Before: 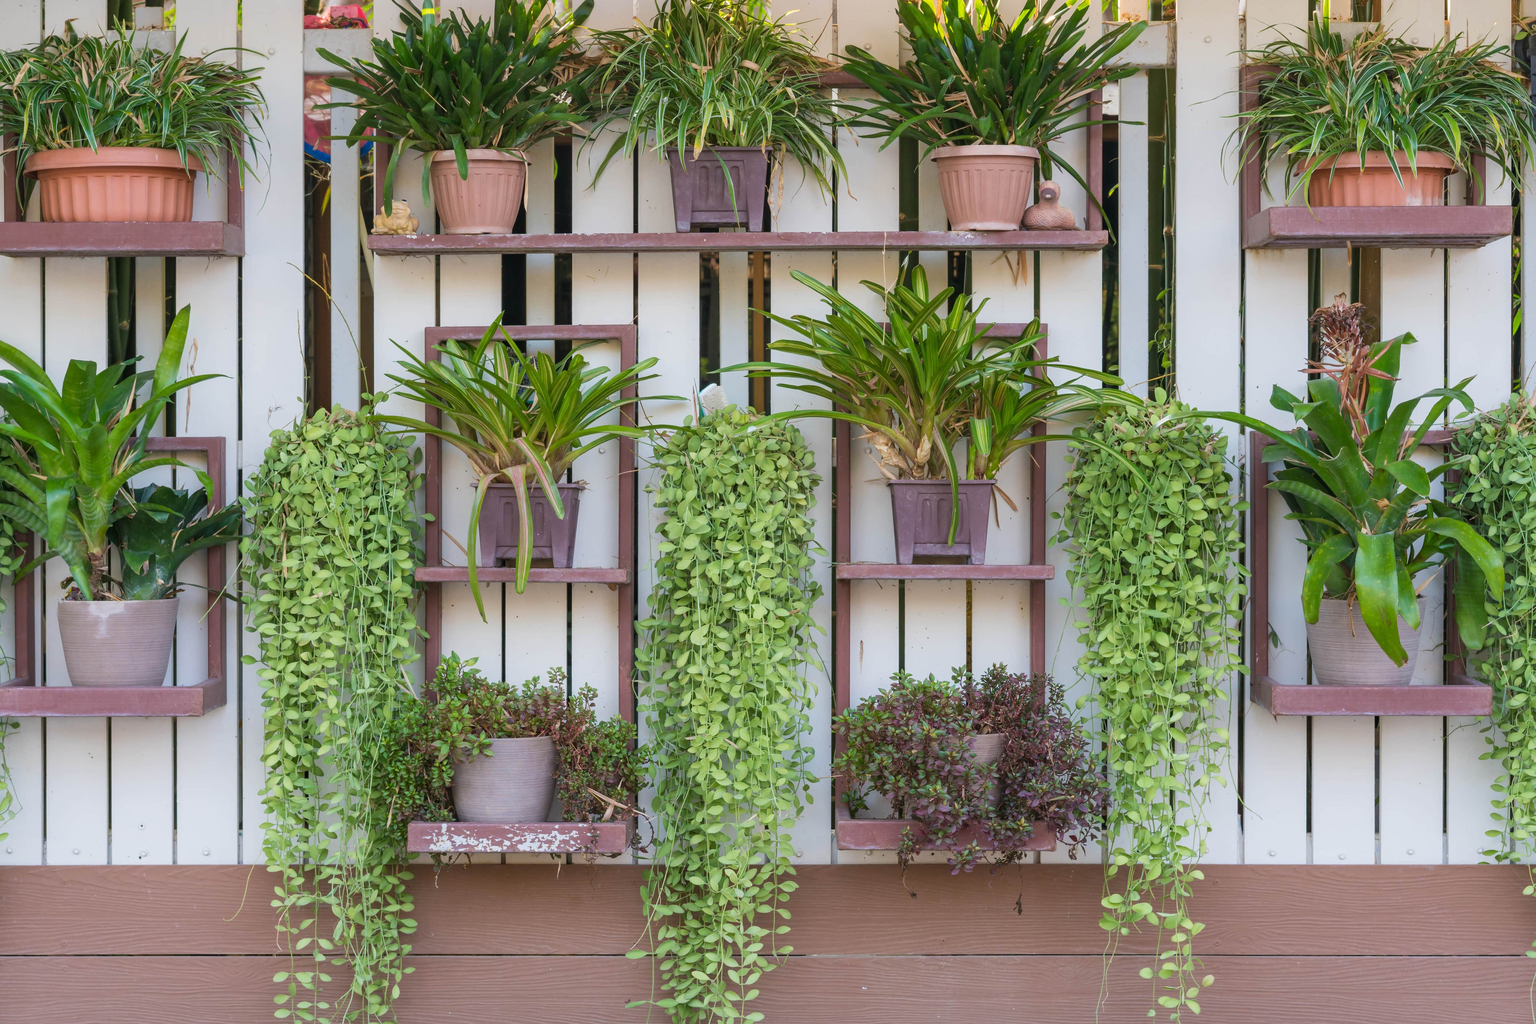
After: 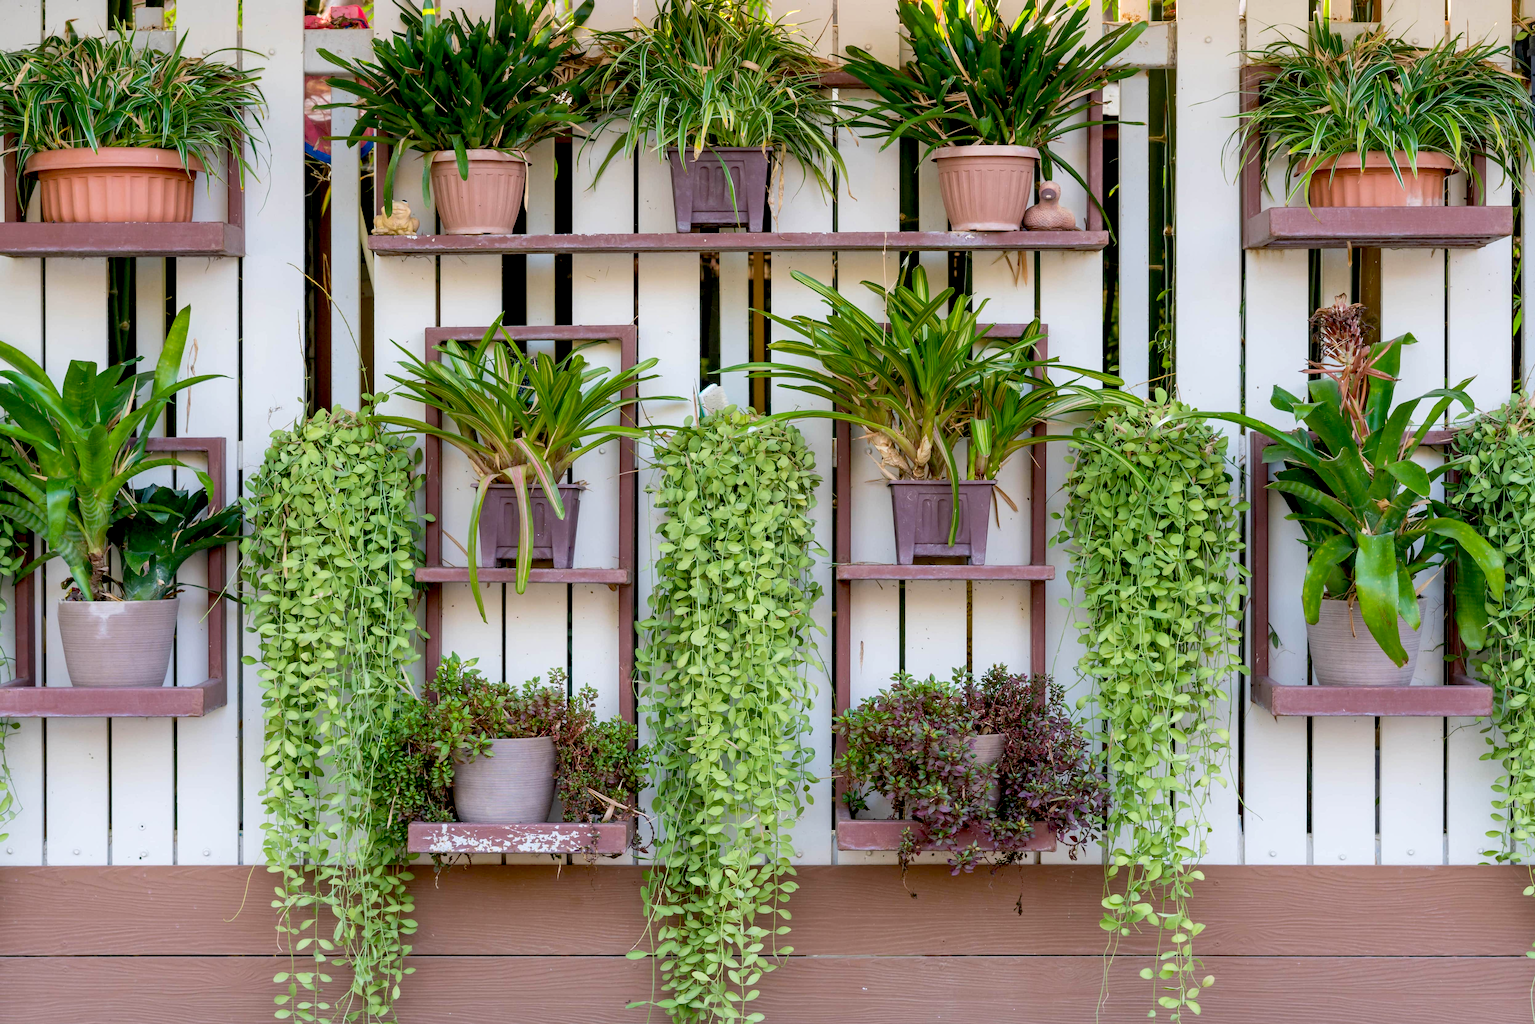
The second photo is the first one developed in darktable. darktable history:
exposure: black level correction 0.024, exposure 0.183 EV, compensate highlight preservation false
